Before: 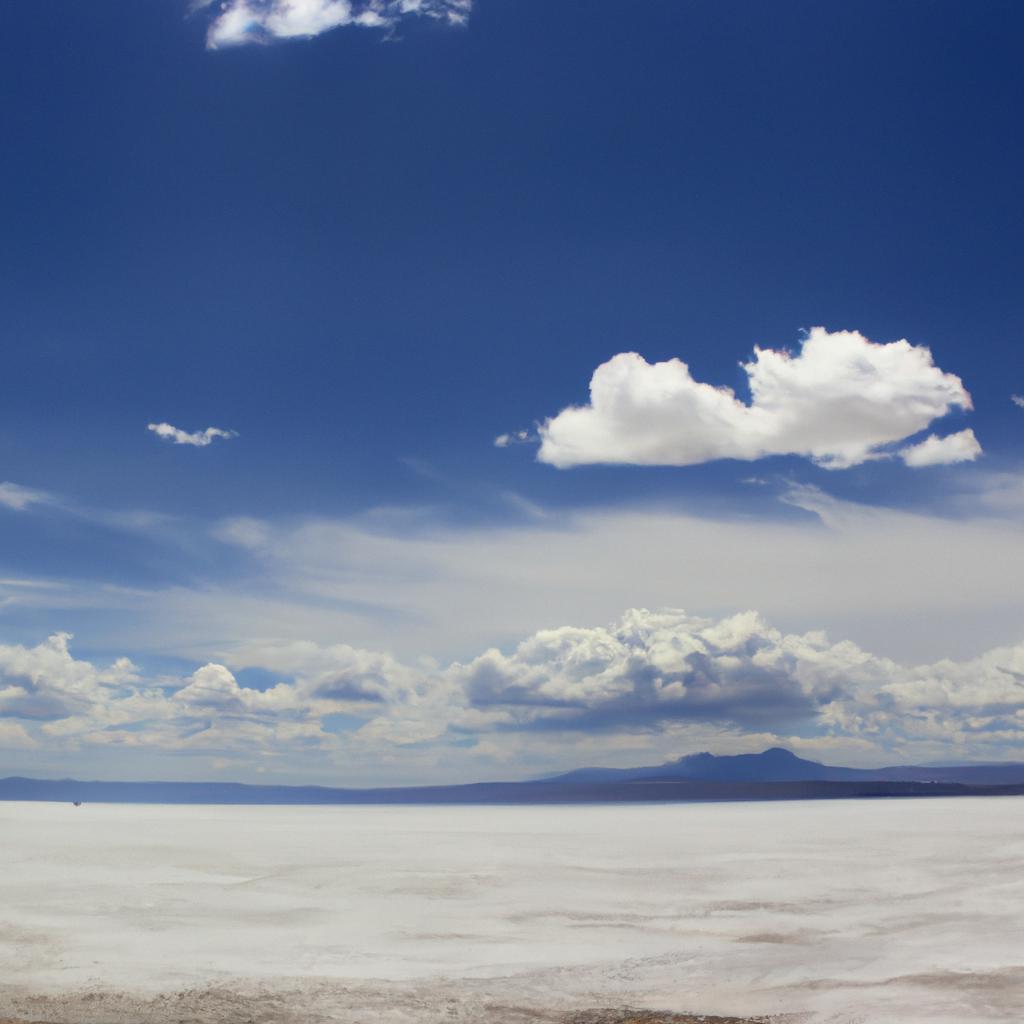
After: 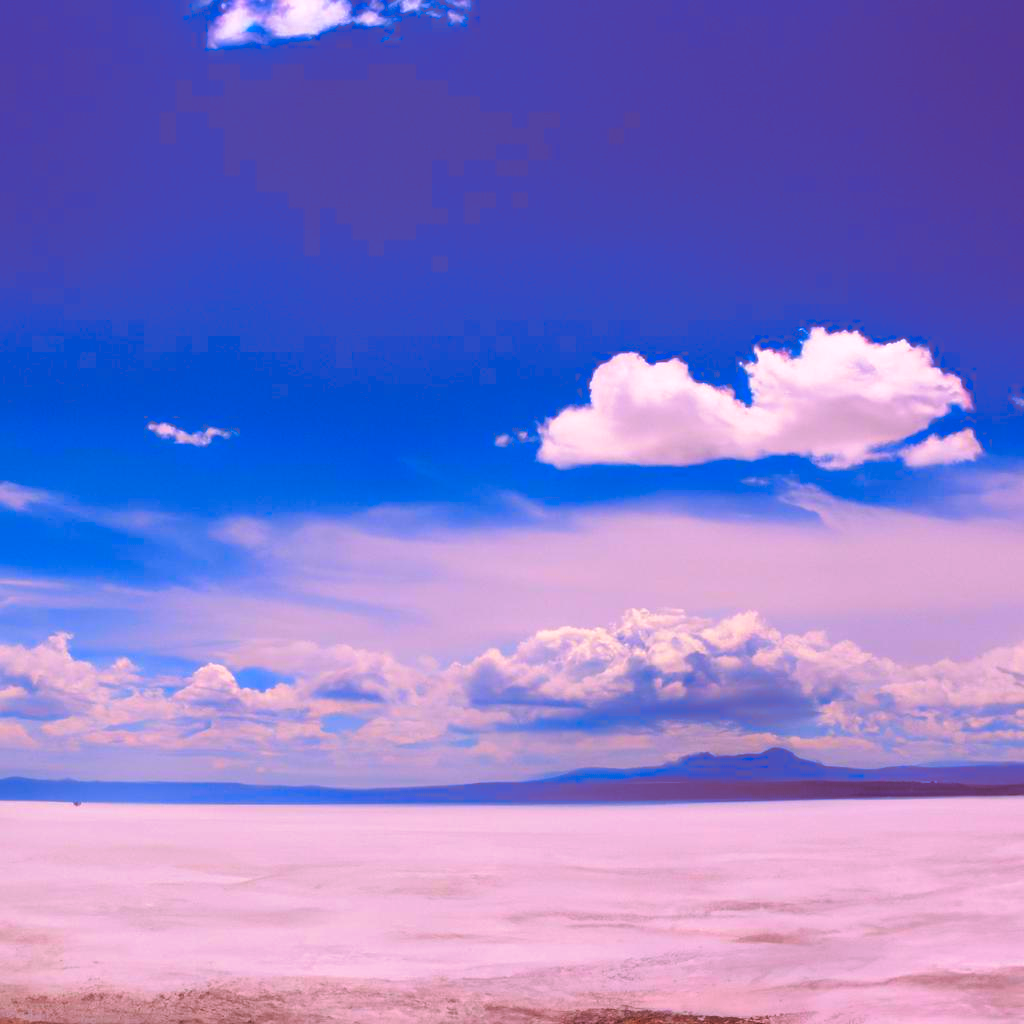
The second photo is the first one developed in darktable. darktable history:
color correction: highlights a* 19.5, highlights b* -11.53, saturation 1.69
contrast brightness saturation: contrast 0.09, saturation 0.28
split-toning: shadows › hue 360°
